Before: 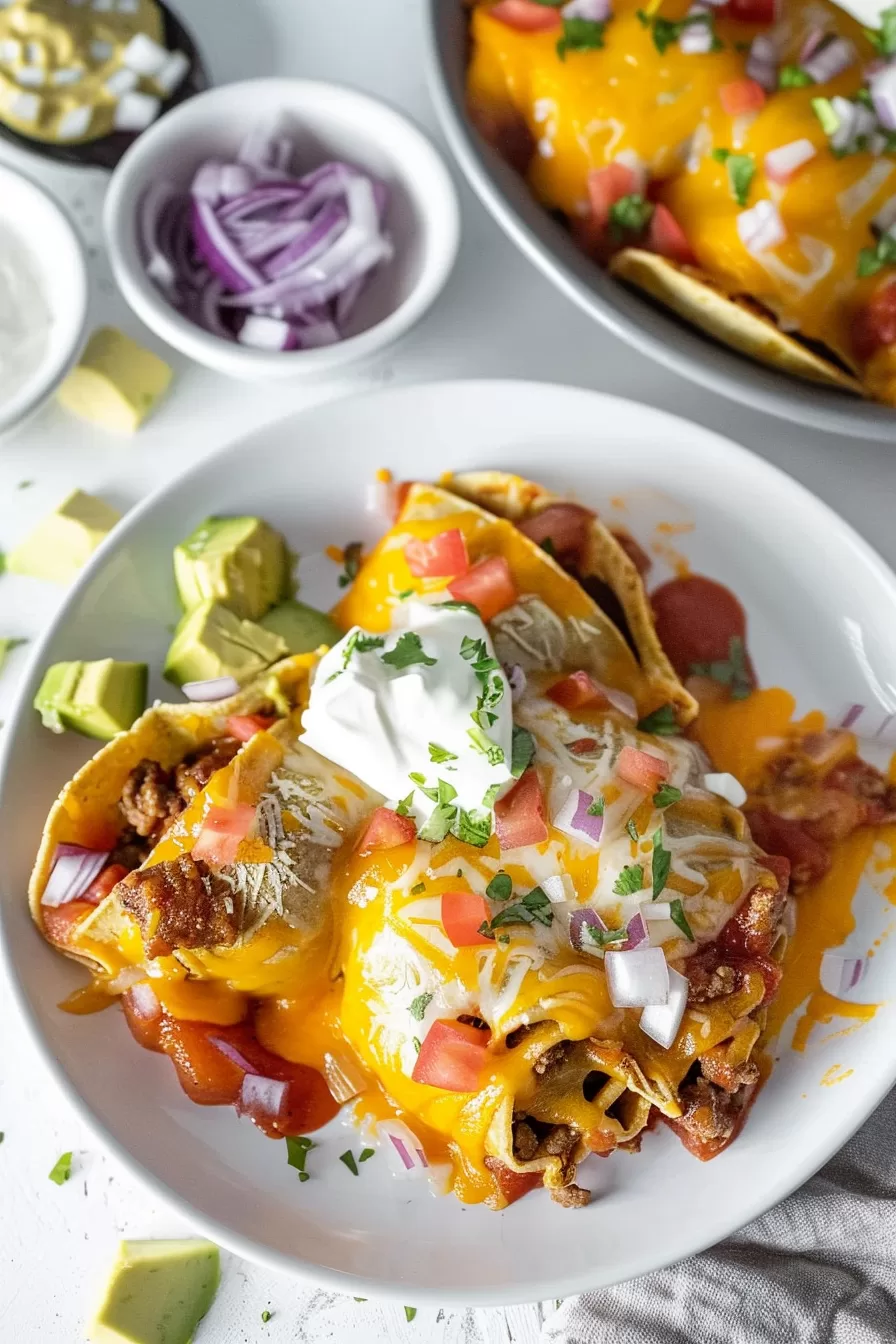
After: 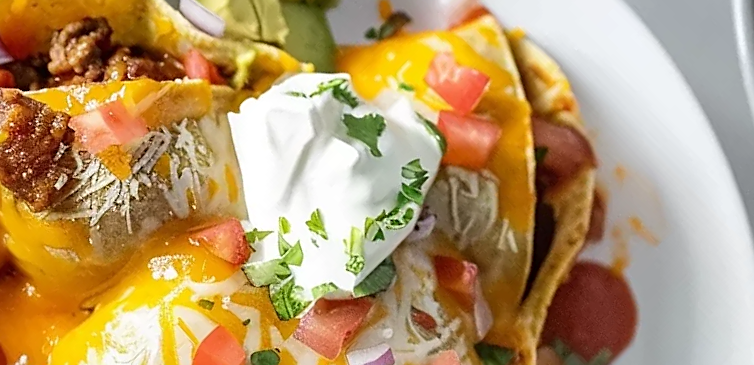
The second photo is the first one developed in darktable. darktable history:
exposure: compensate highlight preservation false
sharpen: on, module defaults
crop and rotate: angle -45.09°, top 16.215%, right 0.797%, bottom 11.632%
